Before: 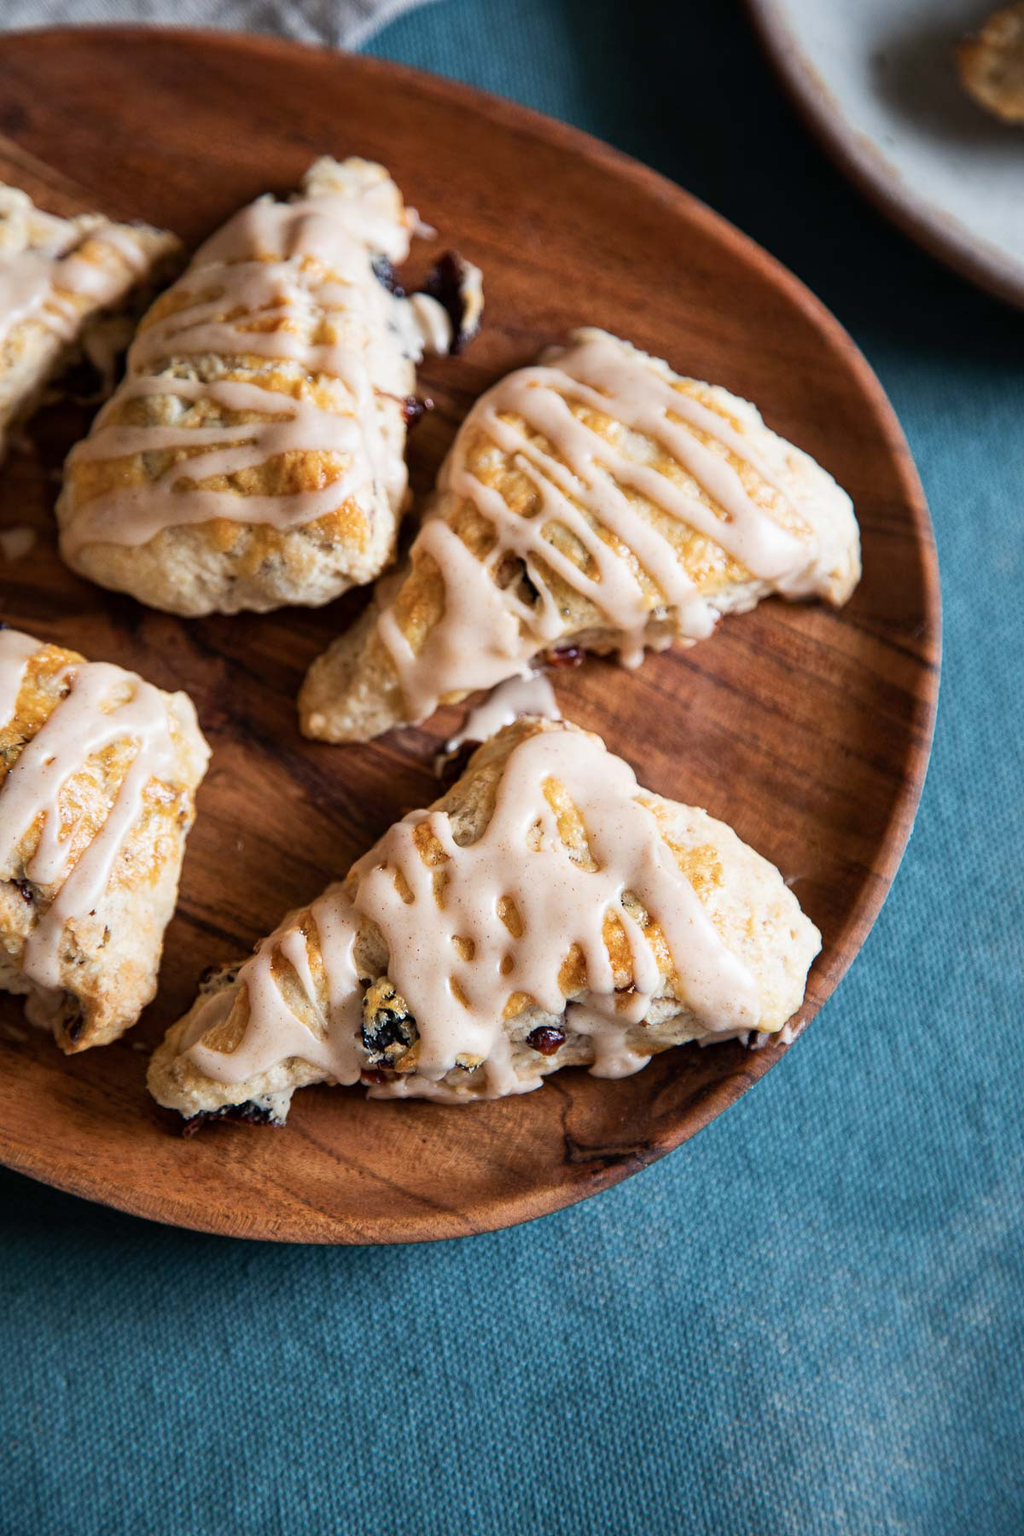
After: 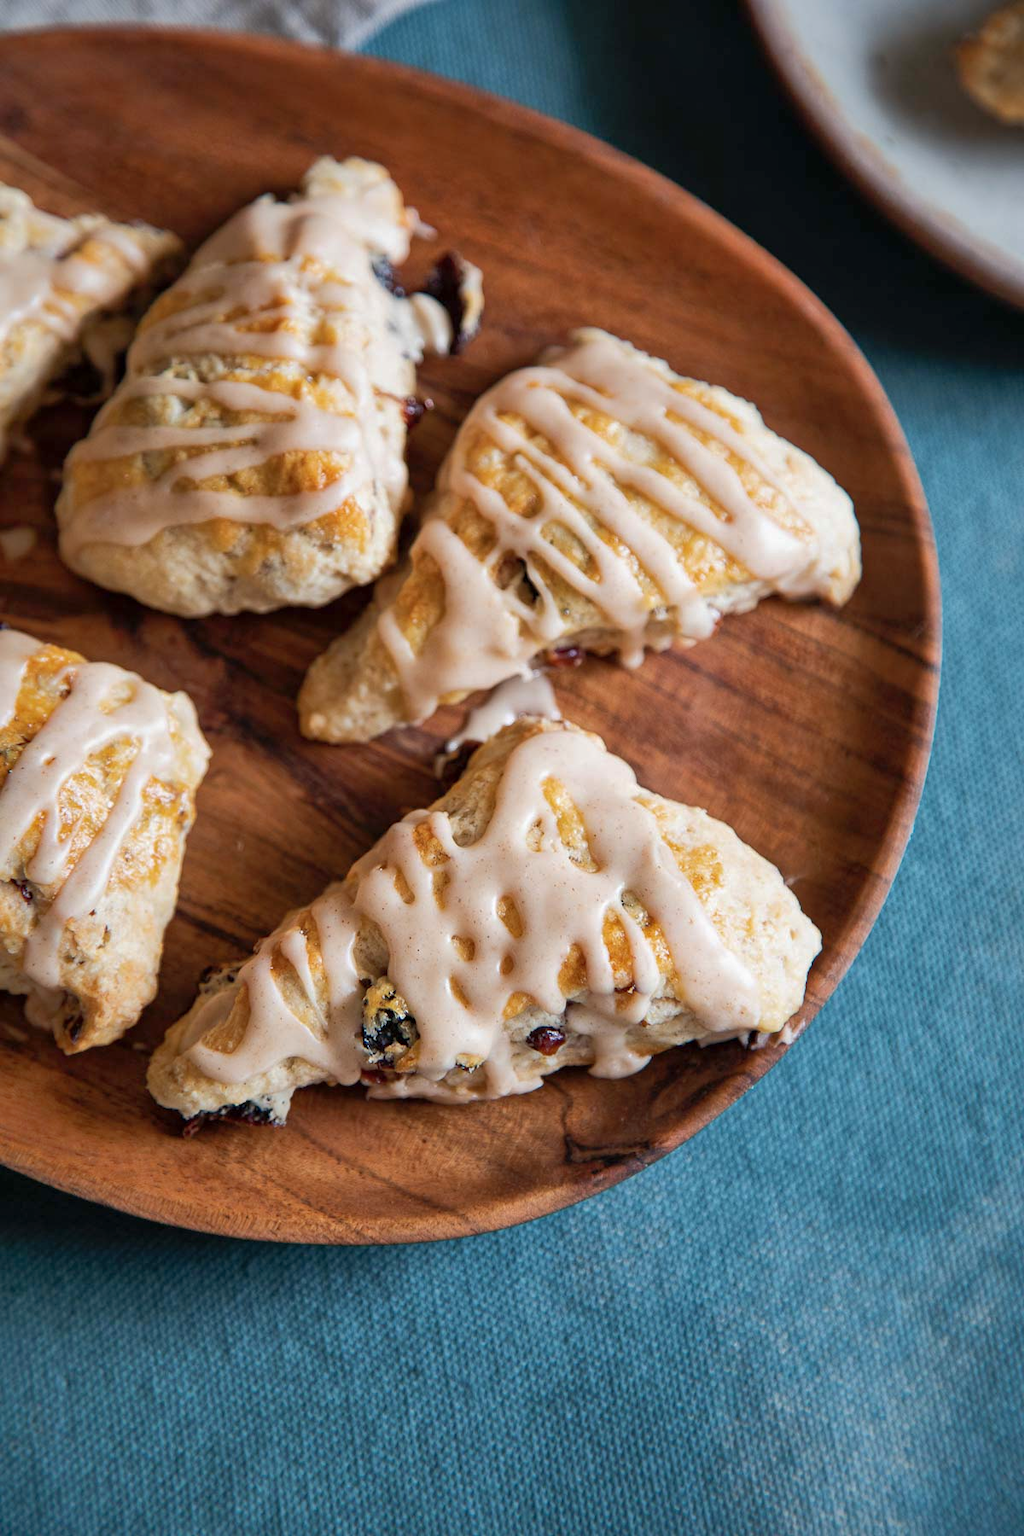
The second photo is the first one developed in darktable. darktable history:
shadows and highlights: on, module defaults
white balance: emerald 1
